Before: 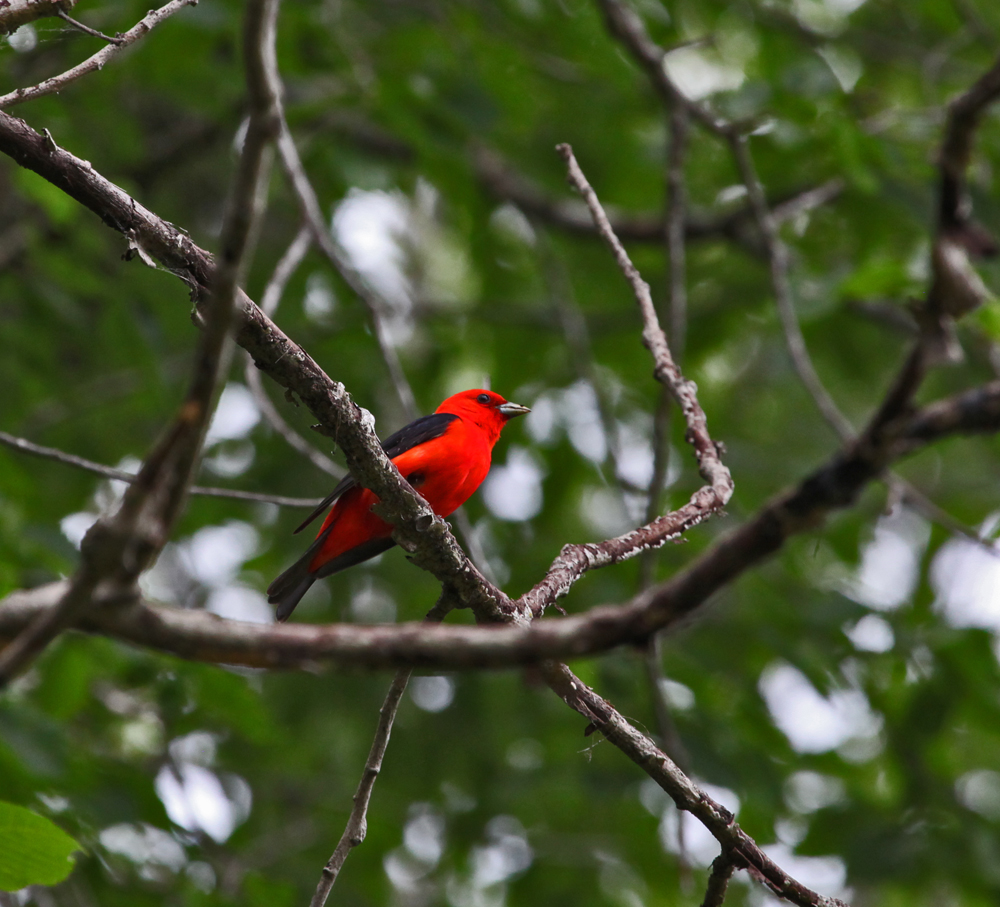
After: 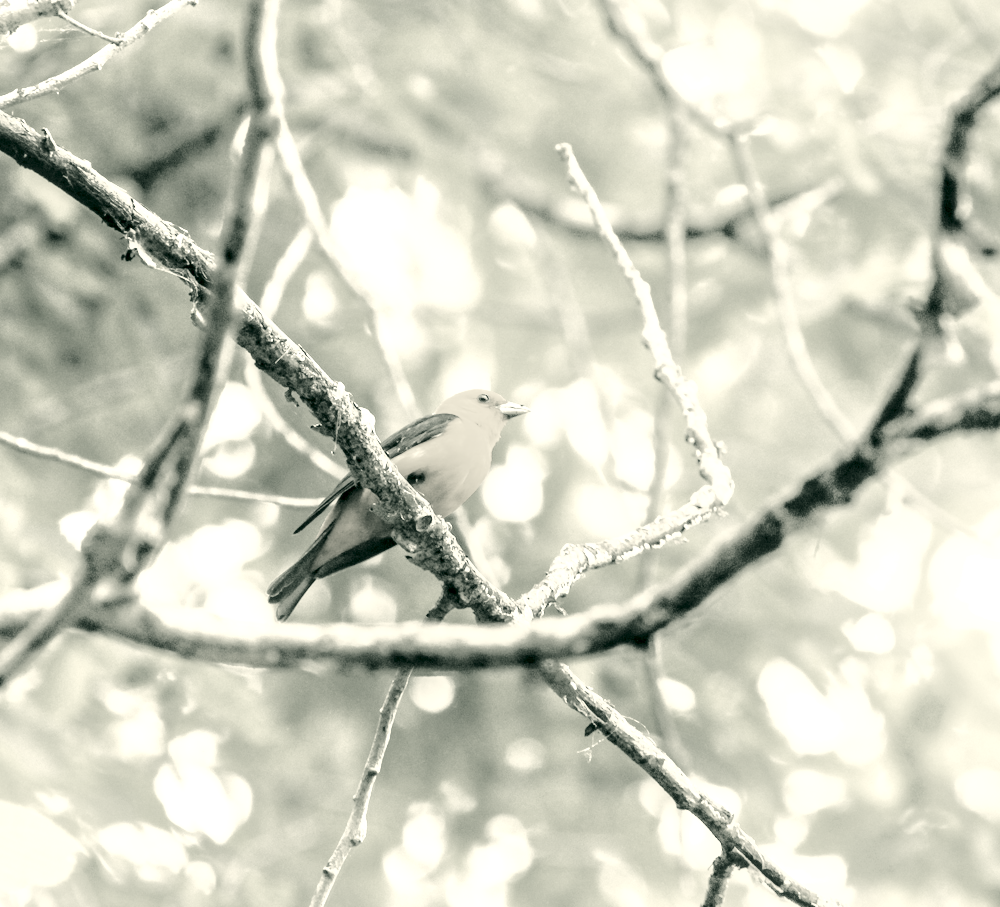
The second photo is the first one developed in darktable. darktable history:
local contrast: detail 160%
shadows and highlights: shadows -21.78, highlights 99.95, soften with gaussian
contrast brightness saturation: saturation -0.981
base curve: curves: ch0 [(0, 0) (0.028, 0.03) (0.121, 0.232) (0.46, 0.748) (0.859, 0.968) (1, 1)], preserve colors none
color correction: highlights a* -0.541, highlights b* 9.35, shadows a* -9.5, shadows b* 1.57
tone equalizer: -8 EV 1.97 EV, -7 EV 1.99 EV, -6 EV 1.99 EV, -5 EV 1.96 EV, -4 EV 1.99 EV, -3 EV 1.47 EV, -2 EV 0.985 EV, -1 EV 0.489 EV, edges refinement/feathering 500, mask exposure compensation -1.57 EV, preserve details no
